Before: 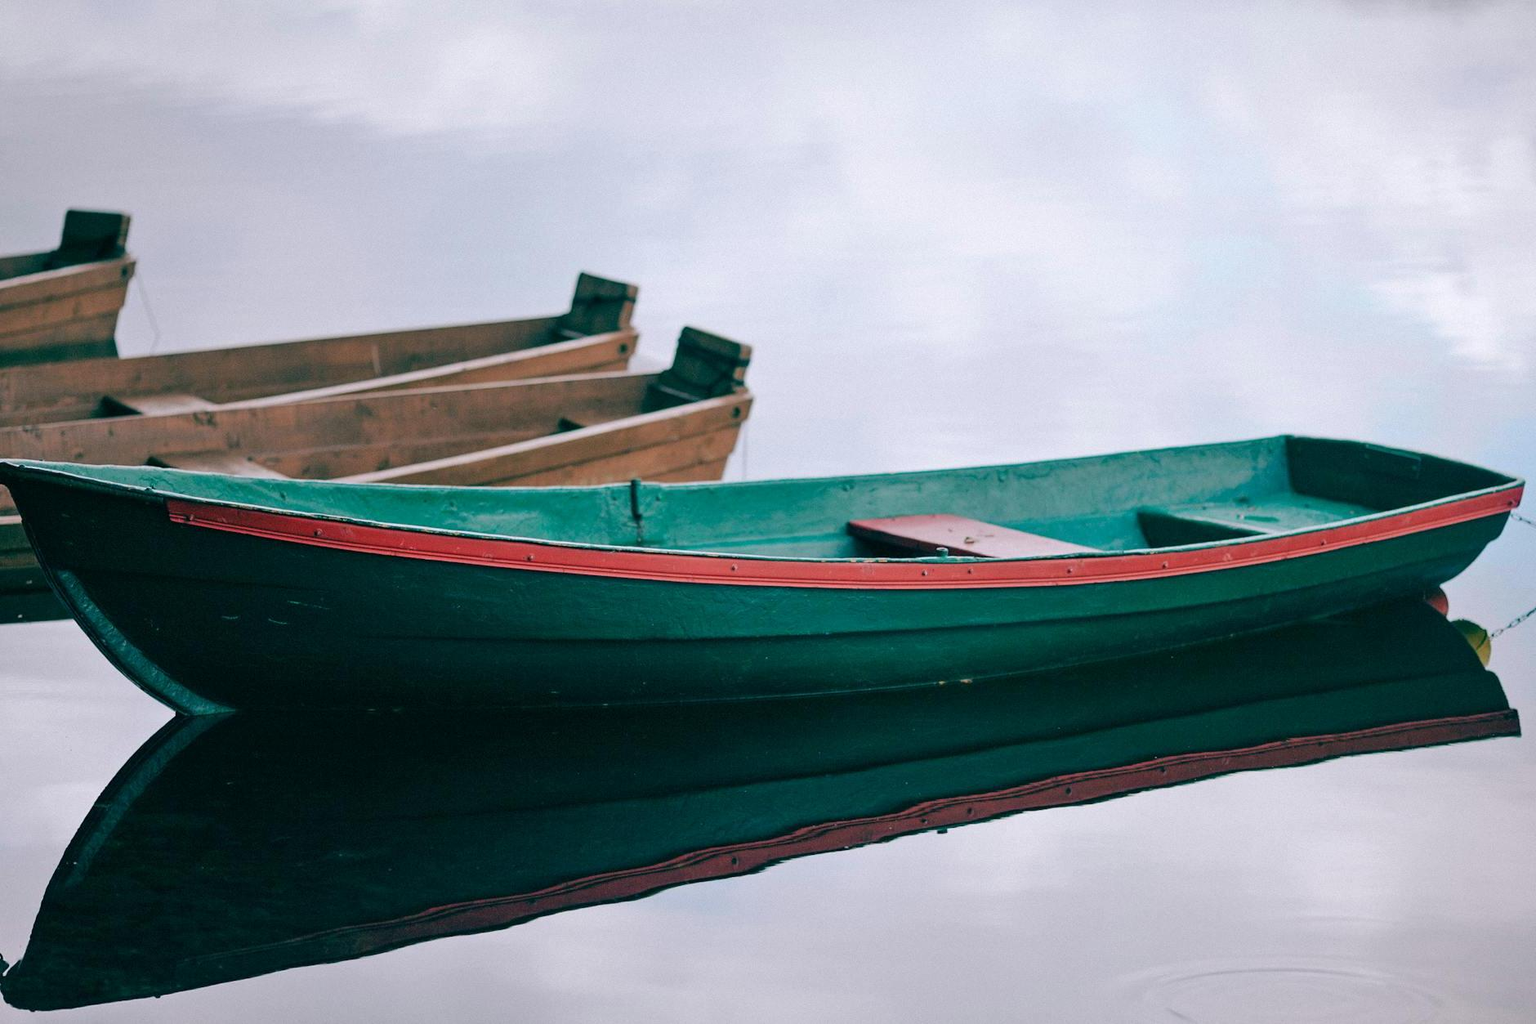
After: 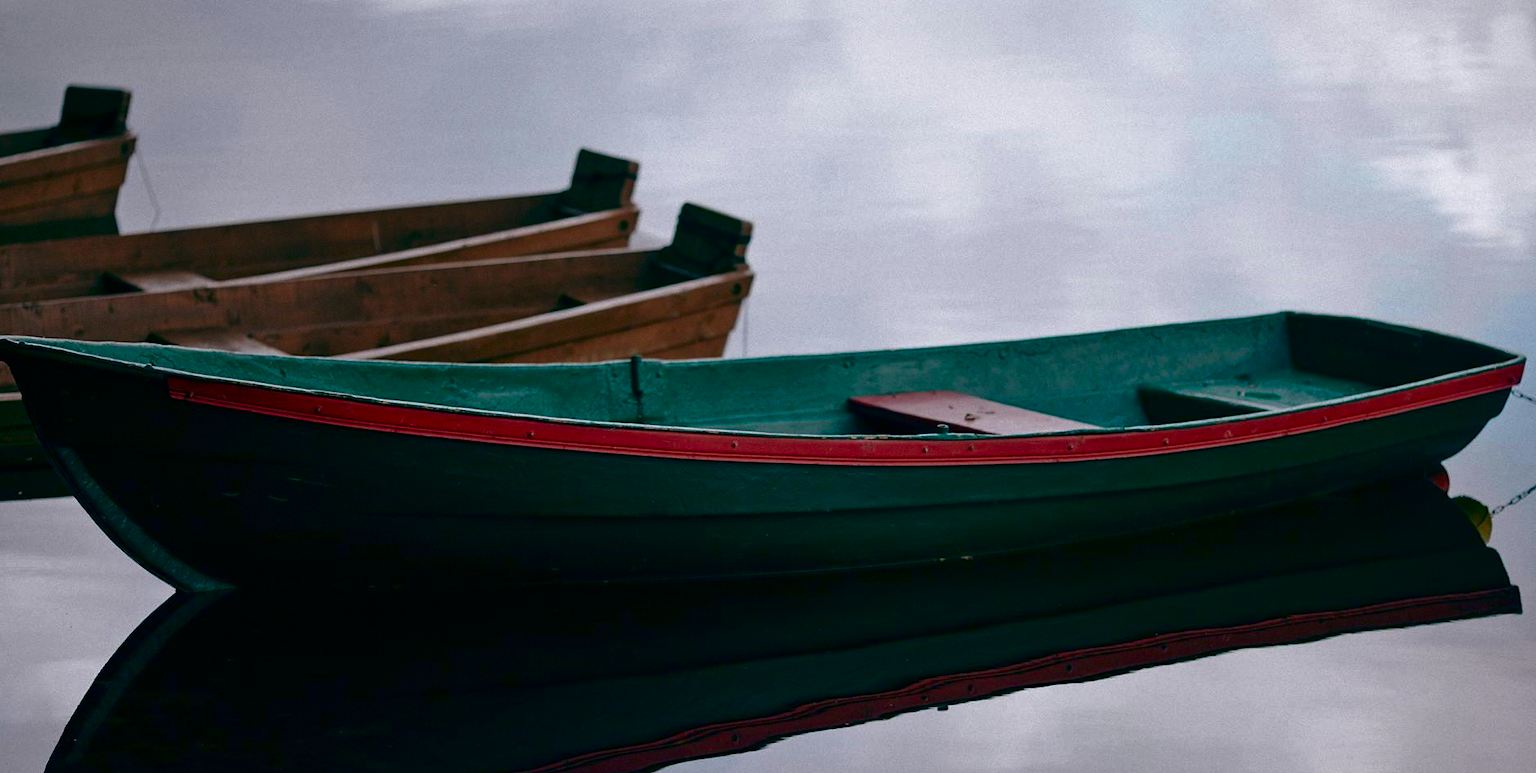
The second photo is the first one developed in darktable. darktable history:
crop and rotate: top 12.131%, bottom 12.291%
contrast brightness saturation: brightness -0.504
